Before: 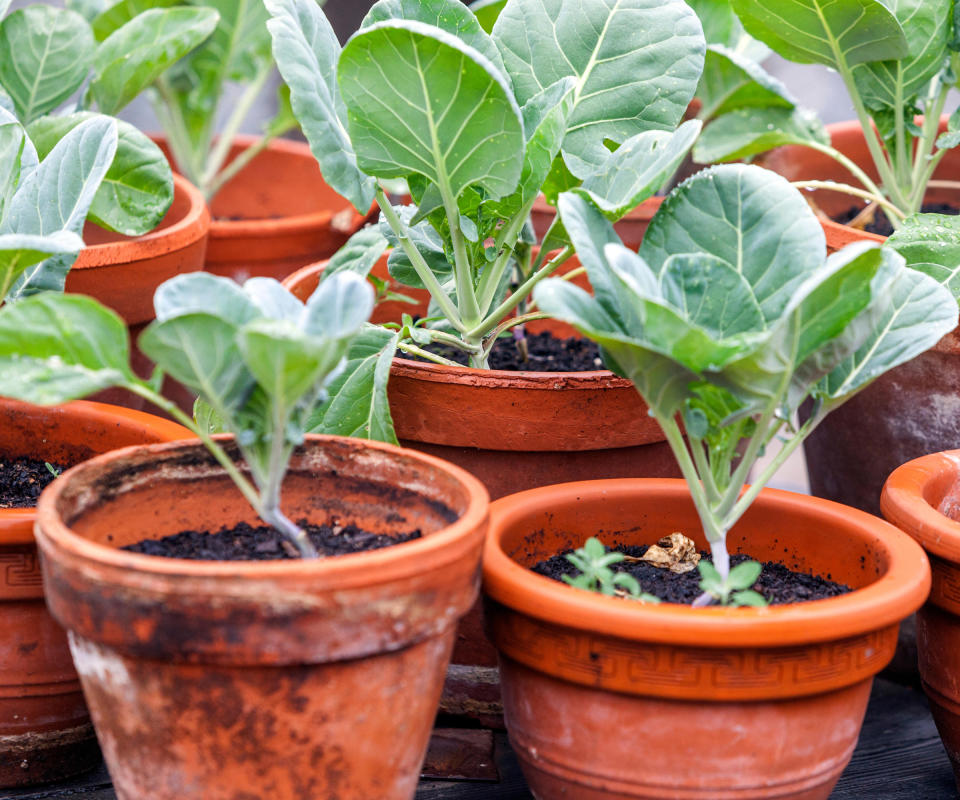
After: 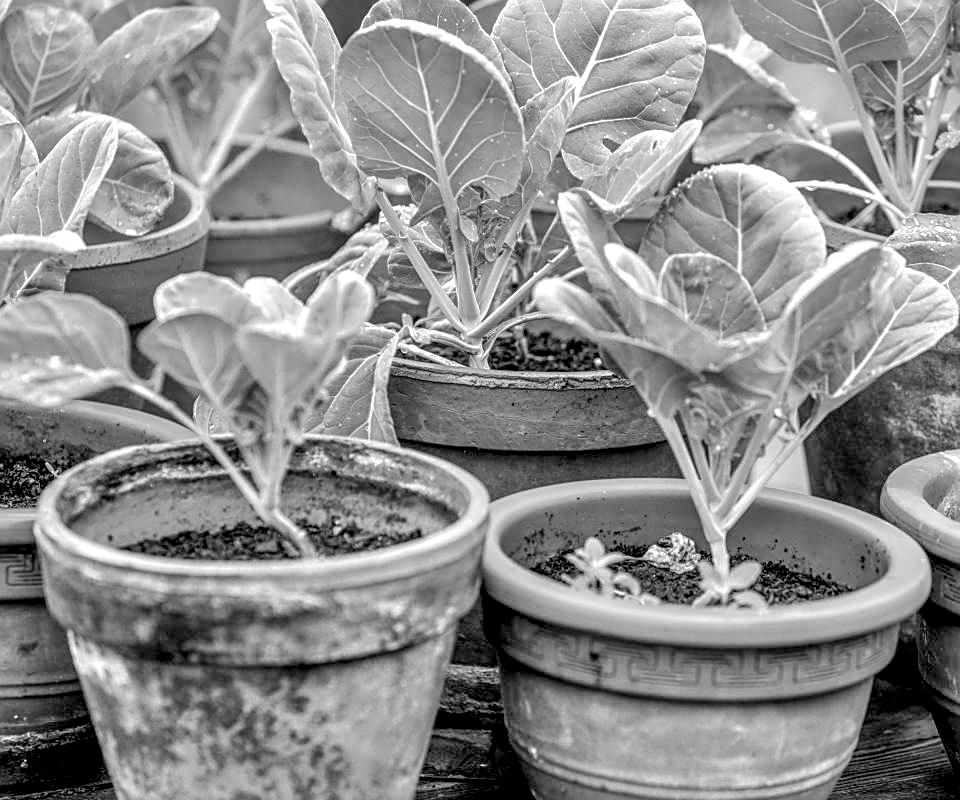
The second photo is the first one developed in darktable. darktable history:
local contrast: highlights 0%, shadows 0%, detail 182%
sharpen: on, module defaults
tone equalizer: -7 EV 0.15 EV, -6 EV 0.6 EV, -5 EV 1.15 EV, -4 EV 1.33 EV, -3 EV 1.15 EV, -2 EV 0.6 EV, -1 EV 0.15 EV, mask exposure compensation -0.5 EV
base curve: curves: ch0 [(0, 0) (0.235, 0.266) (0.503, 0.496) (0.786, 0.72) (1, 1)]
monochrome: a 26.22, b 42.67, size 0.8
